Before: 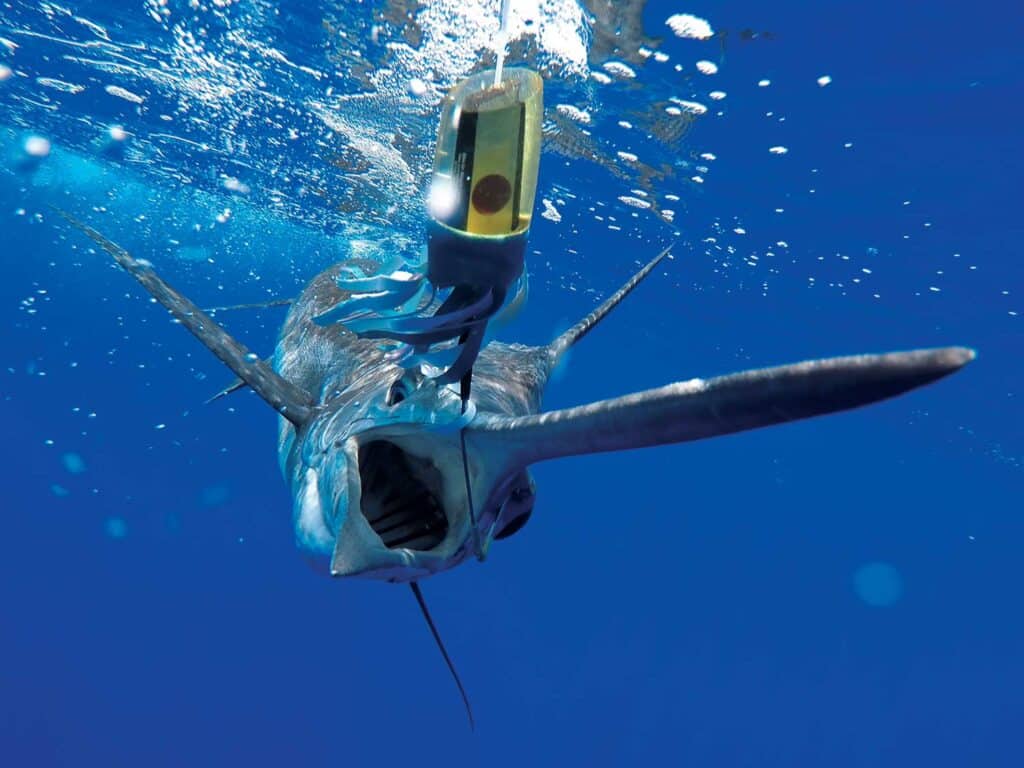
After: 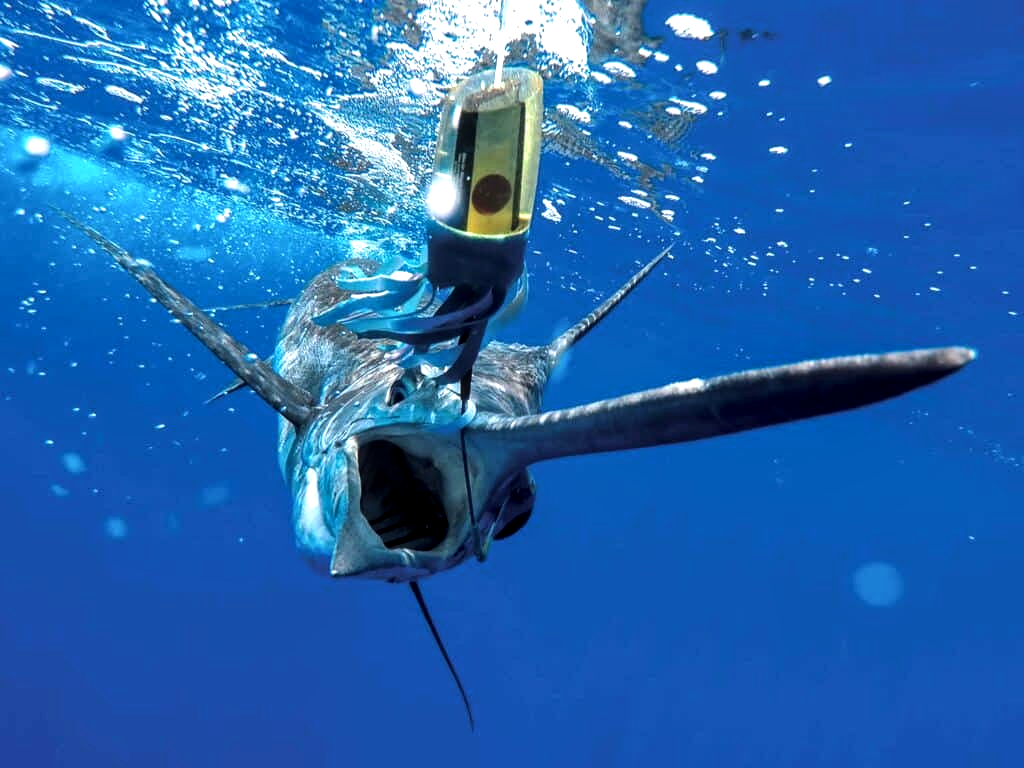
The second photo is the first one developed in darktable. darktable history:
tone equalizer: -8 EV -0.75 EV, -7 EV -0.7 EV, -6 EV -0.6 EV, -5 EV -0.4 EV, -3 EV 0.4 EV, -2 EV 0.6 EV, -1 EV 0.7 EV, +0 EV 0.75 EV, edges refinement/feathering 500, mask exposure compensation -1.57 EV, preserve details no
local contrast: highlights 25%, detail 130%
color balance: mode lift, gamma, gain (sRGB)
